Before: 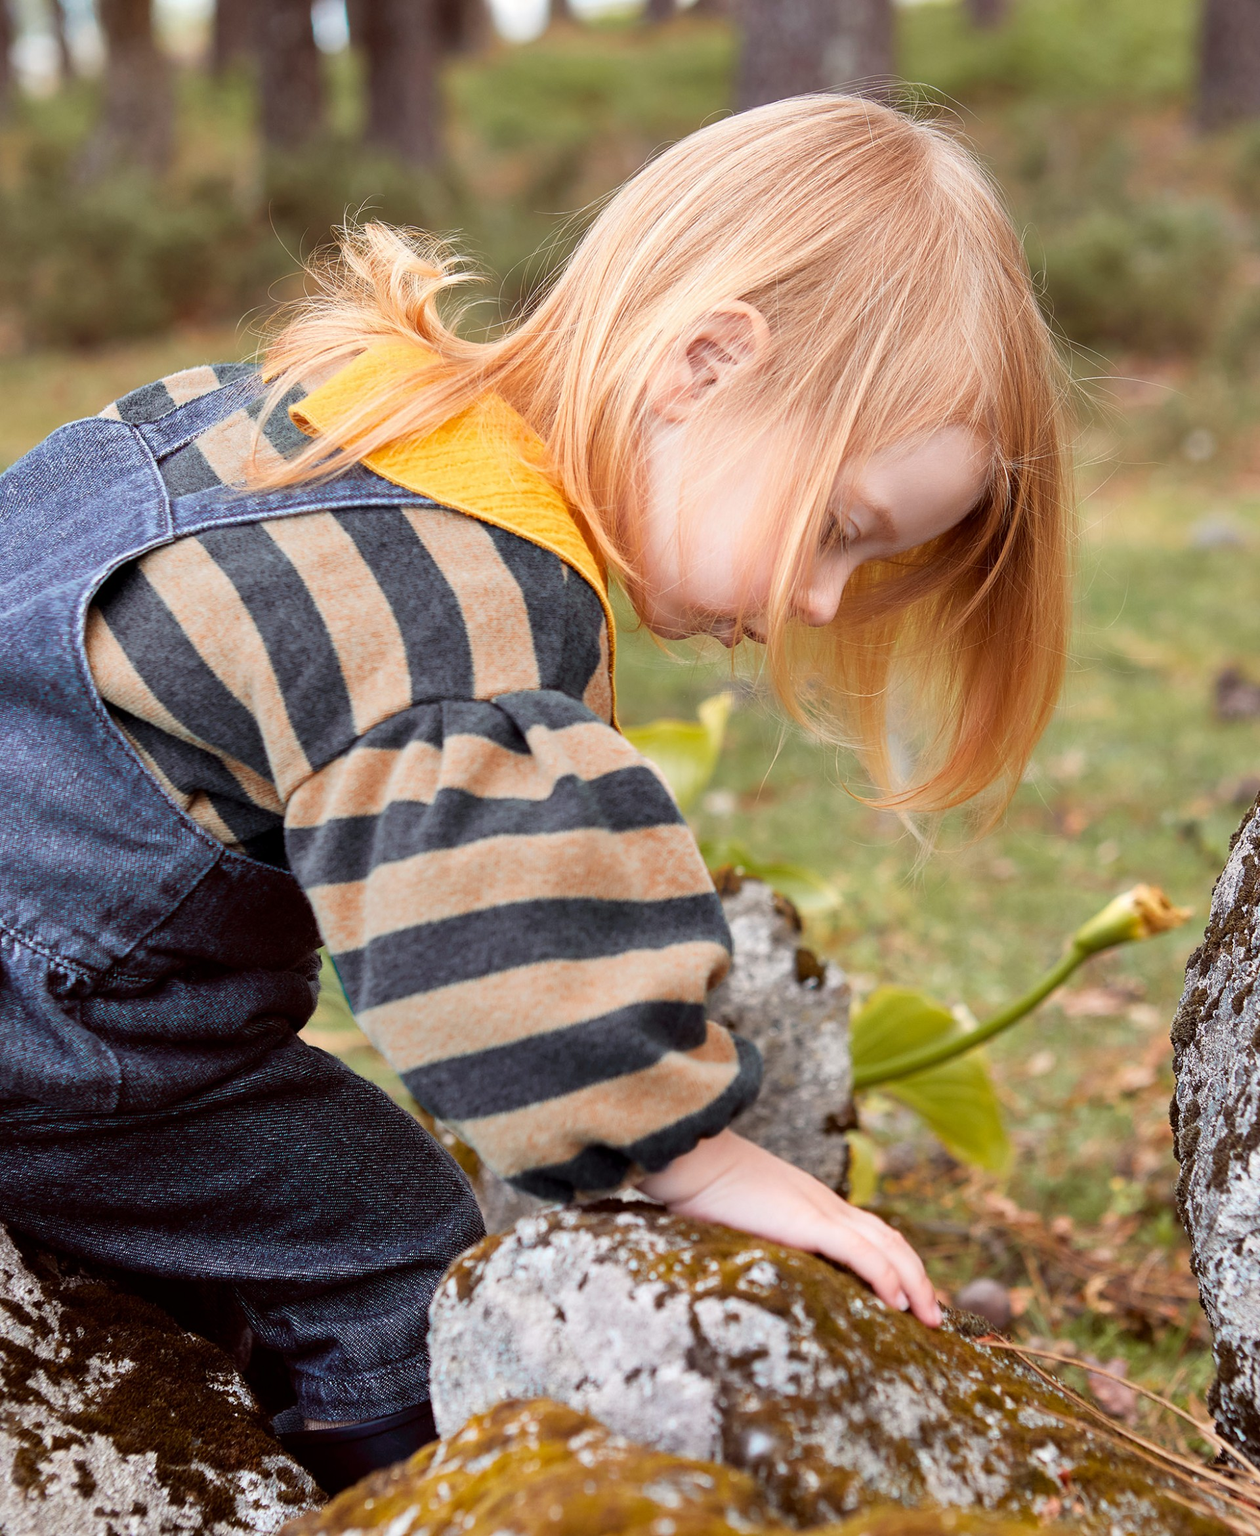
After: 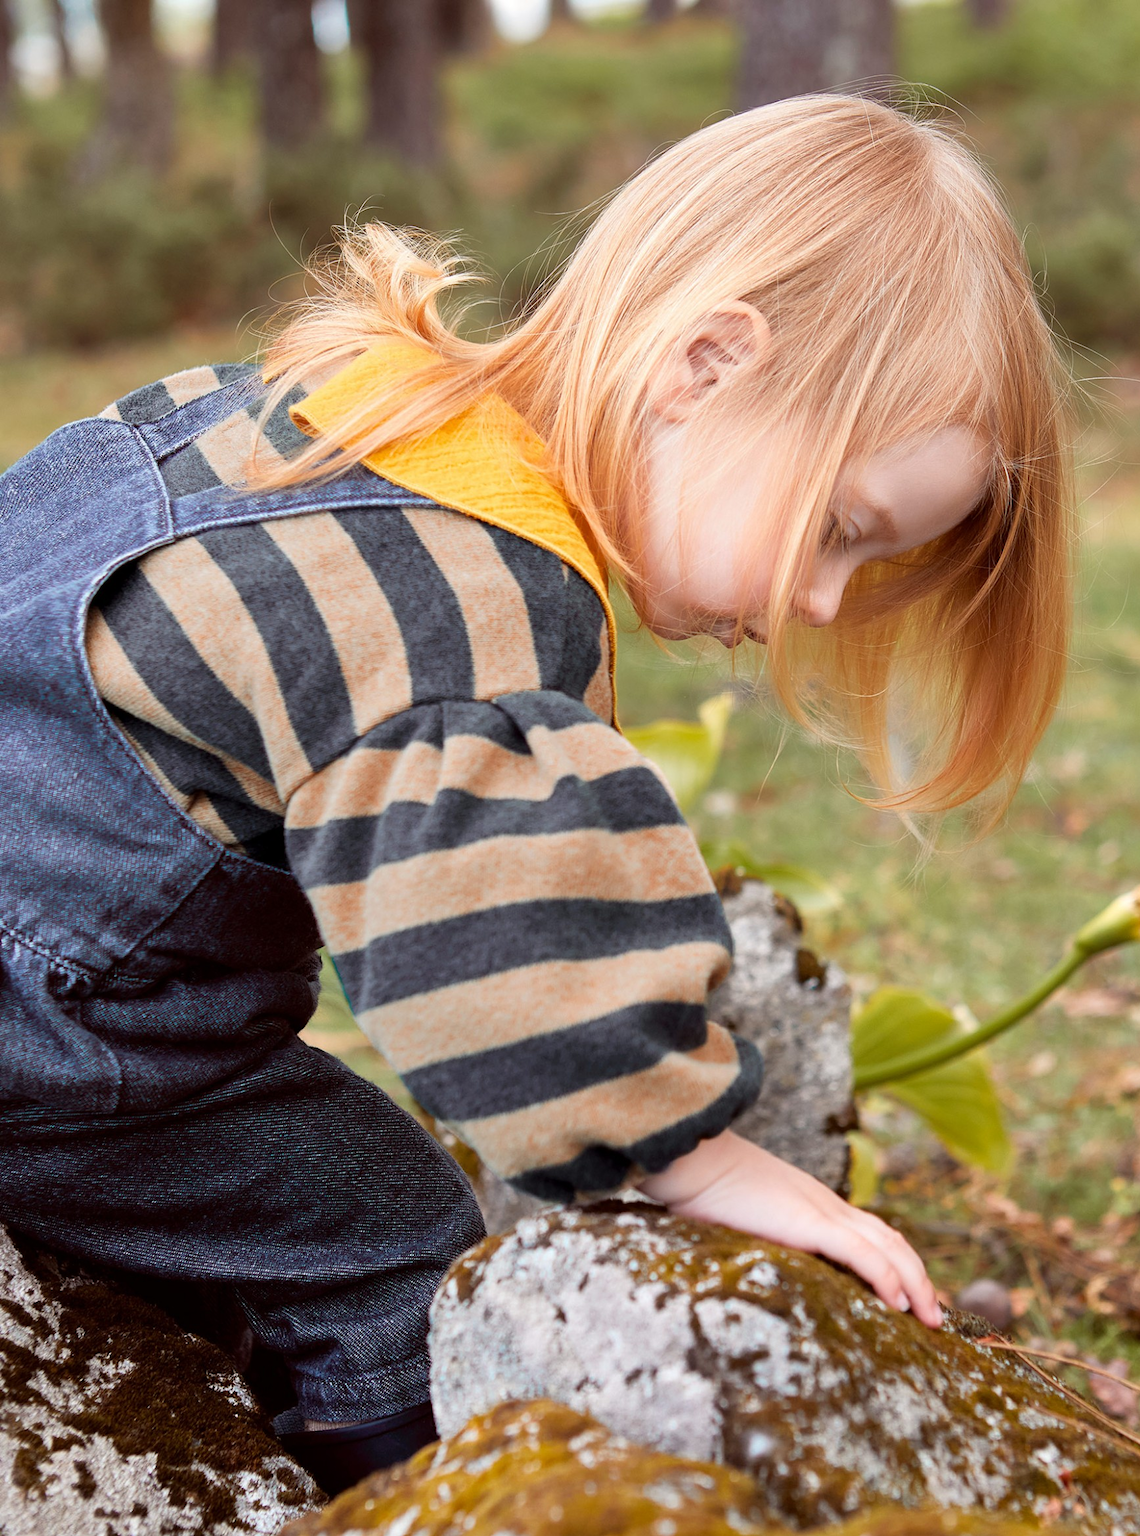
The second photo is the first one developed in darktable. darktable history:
crop: right 9.488%, bottom 0.024%
